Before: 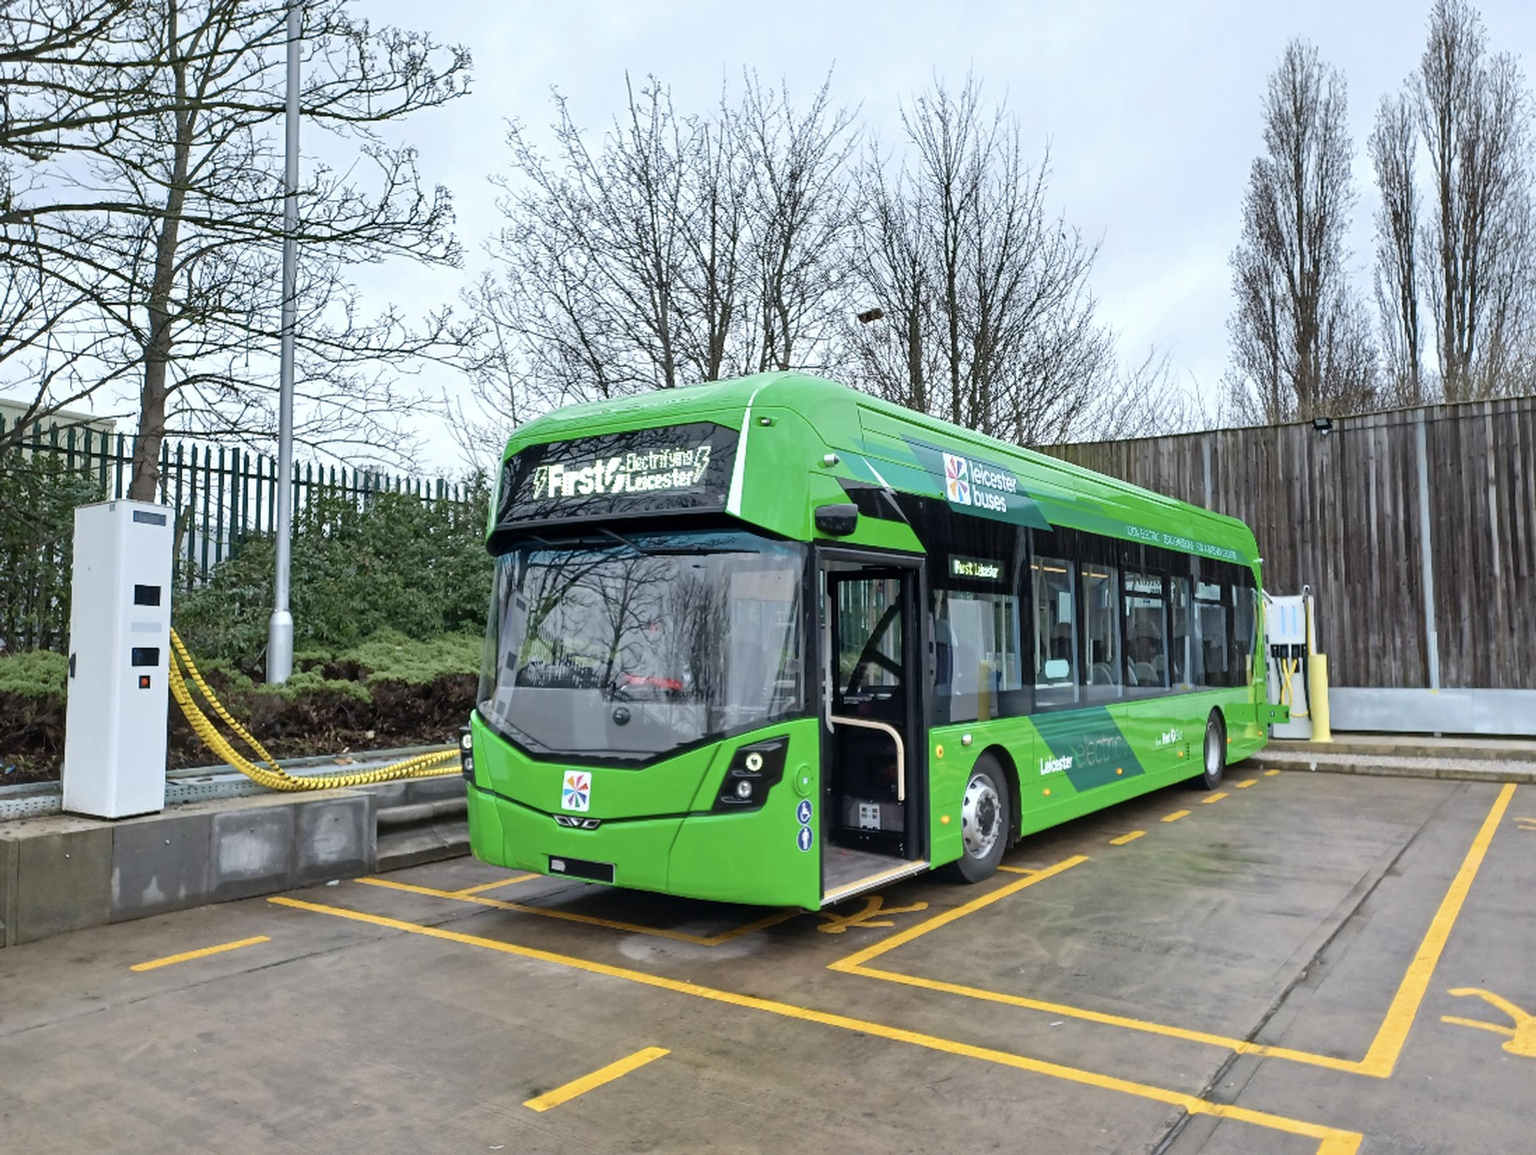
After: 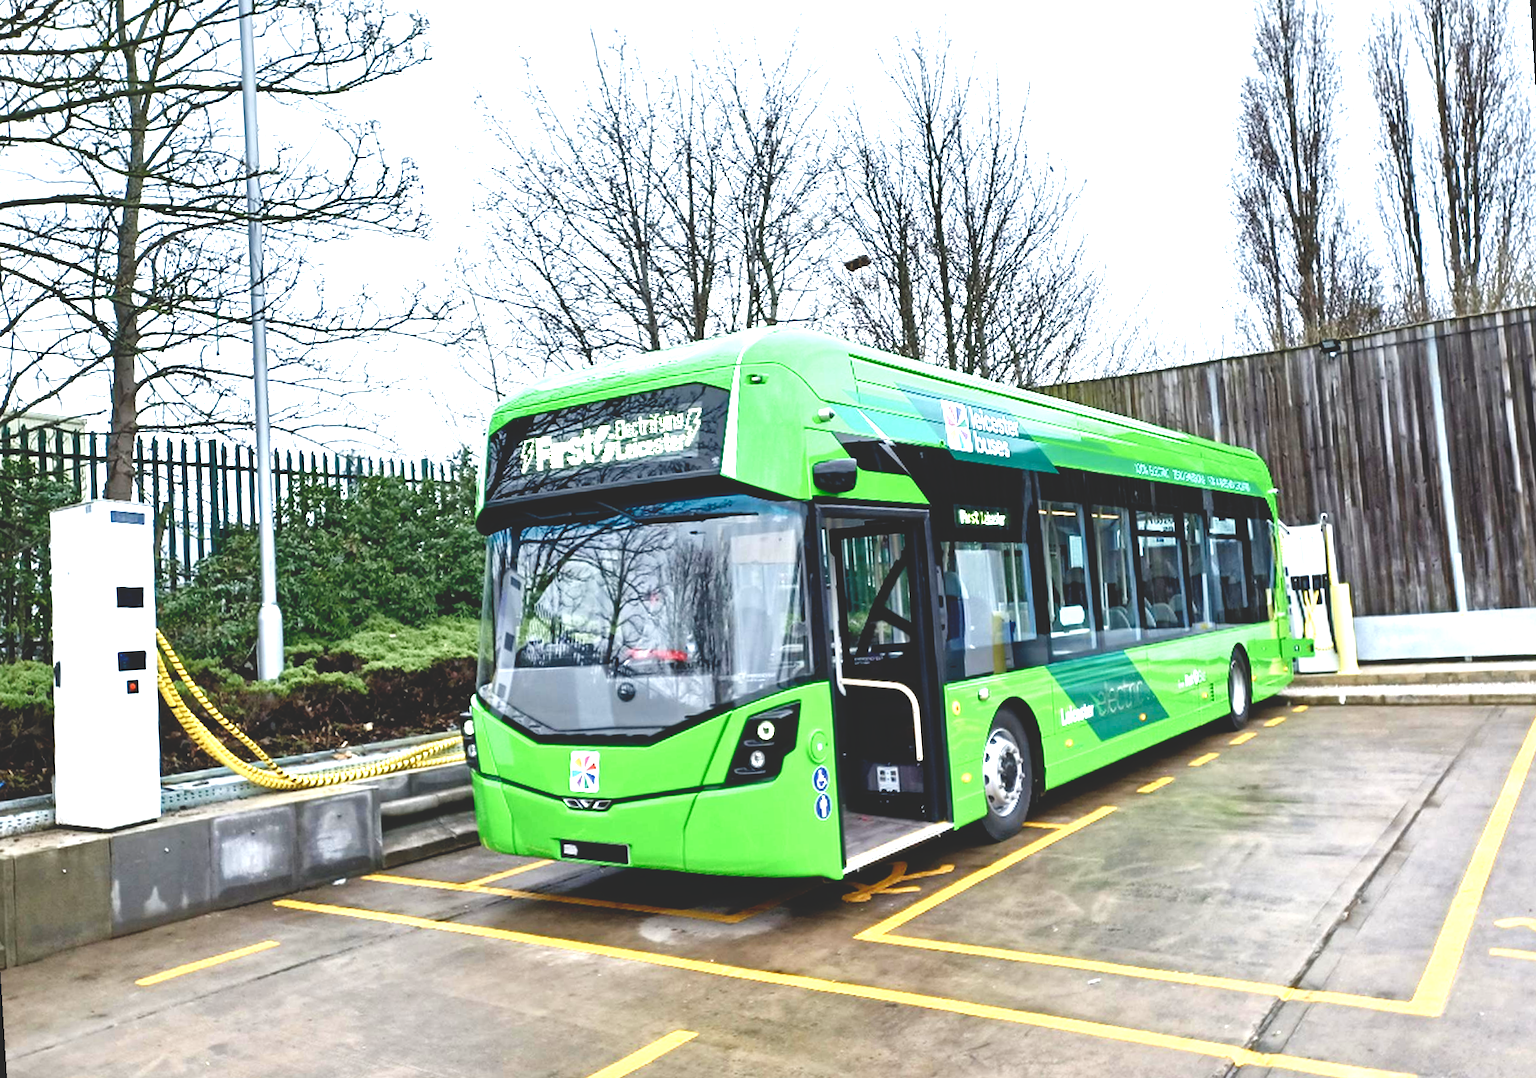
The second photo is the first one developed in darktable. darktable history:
exposure: black level correction -0.002, exposure 0.708 EV, compensate exposure bias true, compensate highlight preservation false
color balance rgb: perceptual saturation grading › global saturation 20%, perceptual saturation grading › highlights -50%, perceptual saturation grading › shadows 30%, perceptual brilliance grading › global brilliance 10%, perceptual brilliance grading › shadows 15%
rotate and perspective: rotation -3.52°, crop left 0.036, crop right 0.964, crop top 0.081, crop bottom 0.919
base curve: curves: ch0 [(0, 0.02) (0.083, 0.036) (1, 1)], preserve colors none
